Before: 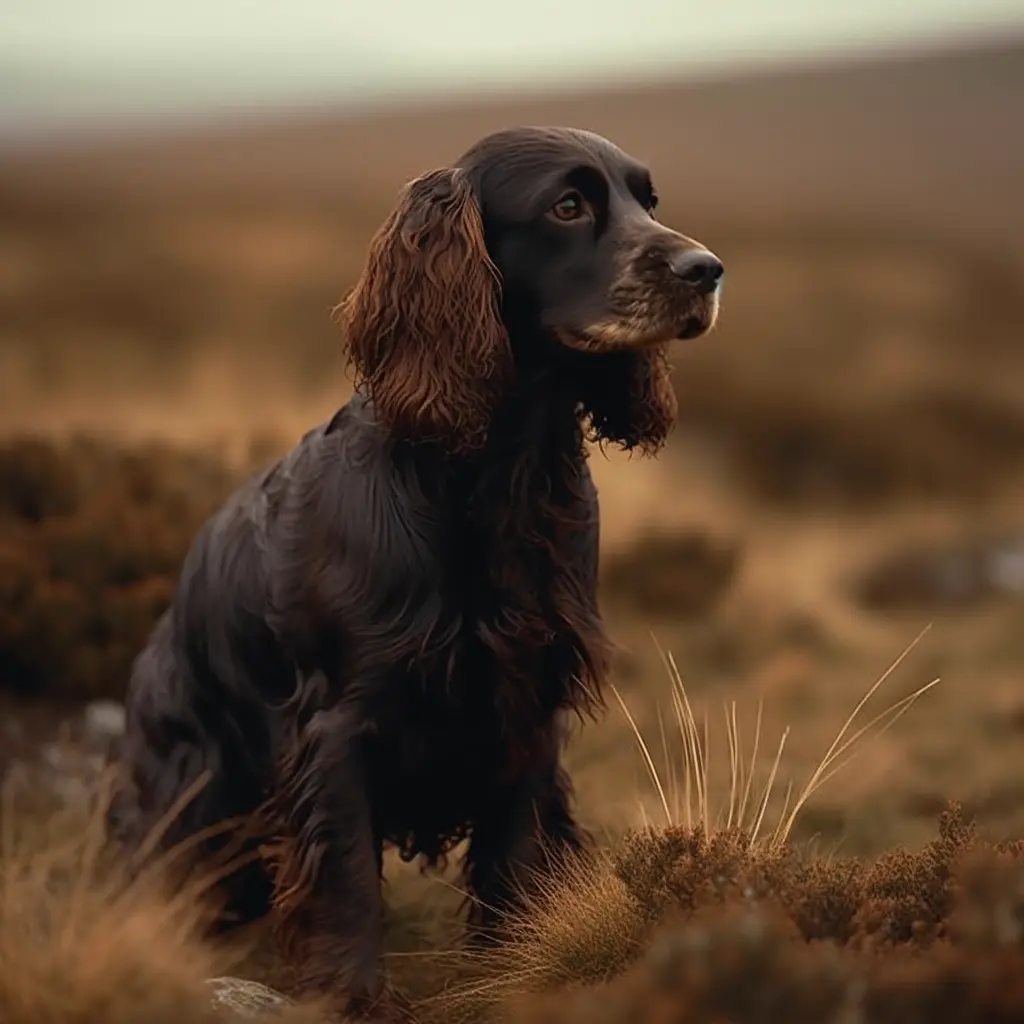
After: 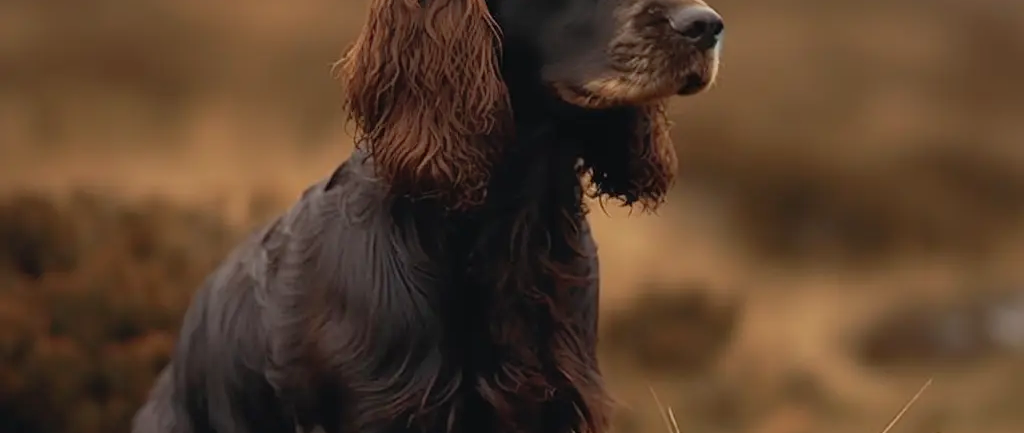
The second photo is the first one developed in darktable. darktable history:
crop and rotate: top 23.911%, bottom 33.798%
shadows and highlights: shadows 40.26, highlights -59.82, shadows color adjustment 99.15%, highlights color adjustment 0.432%
